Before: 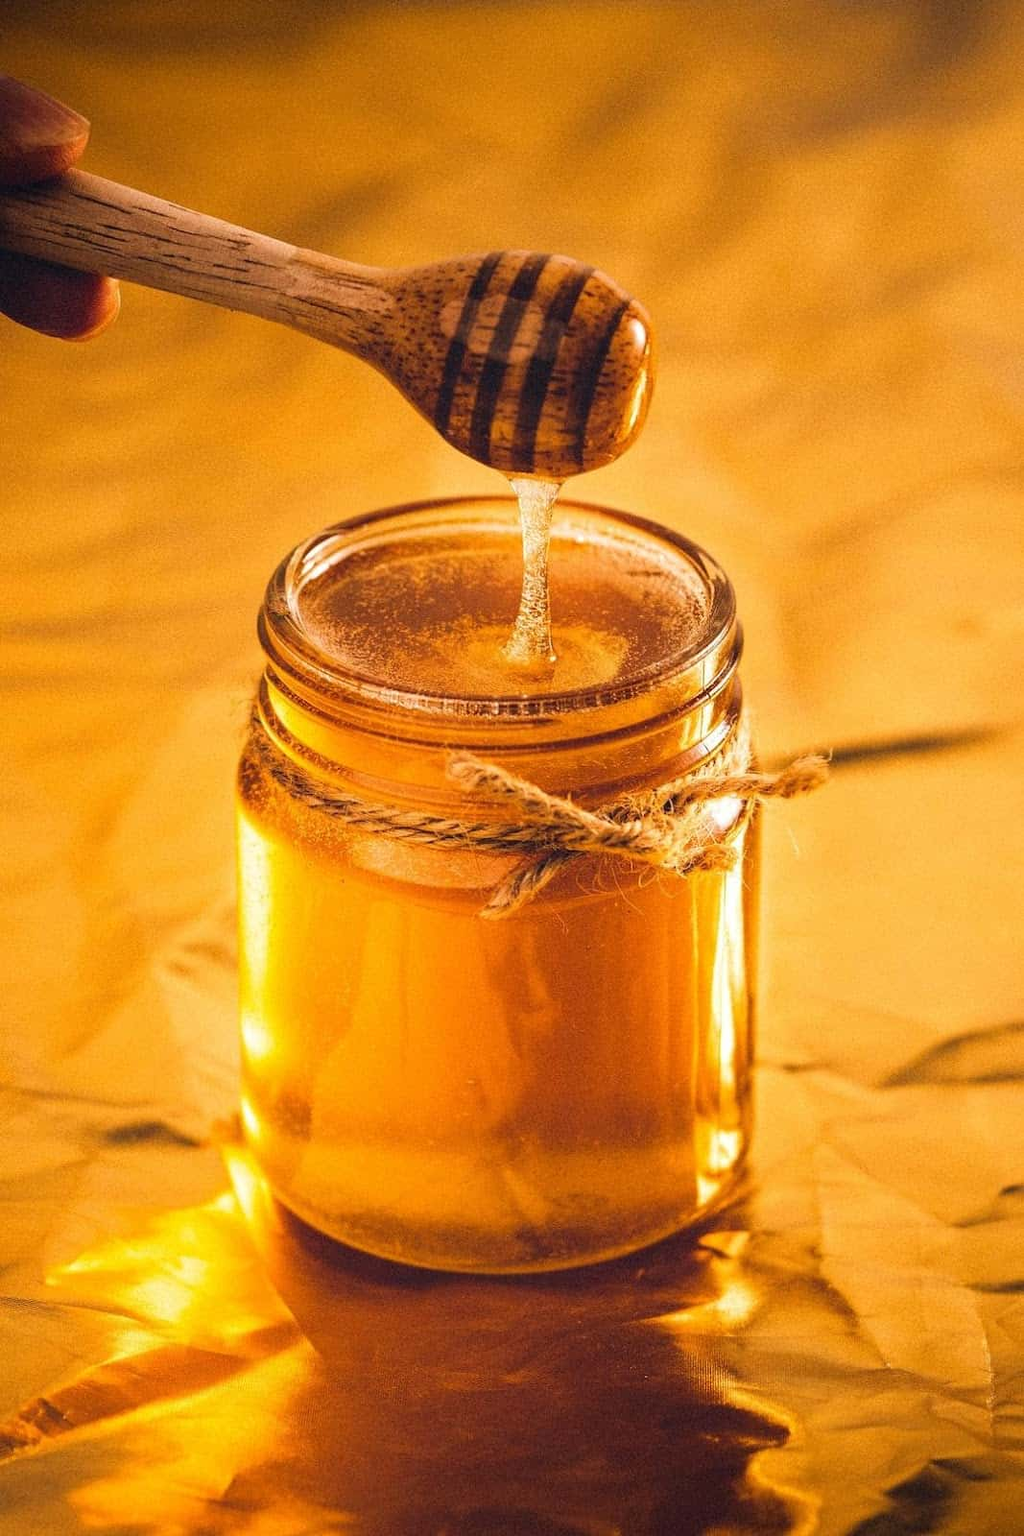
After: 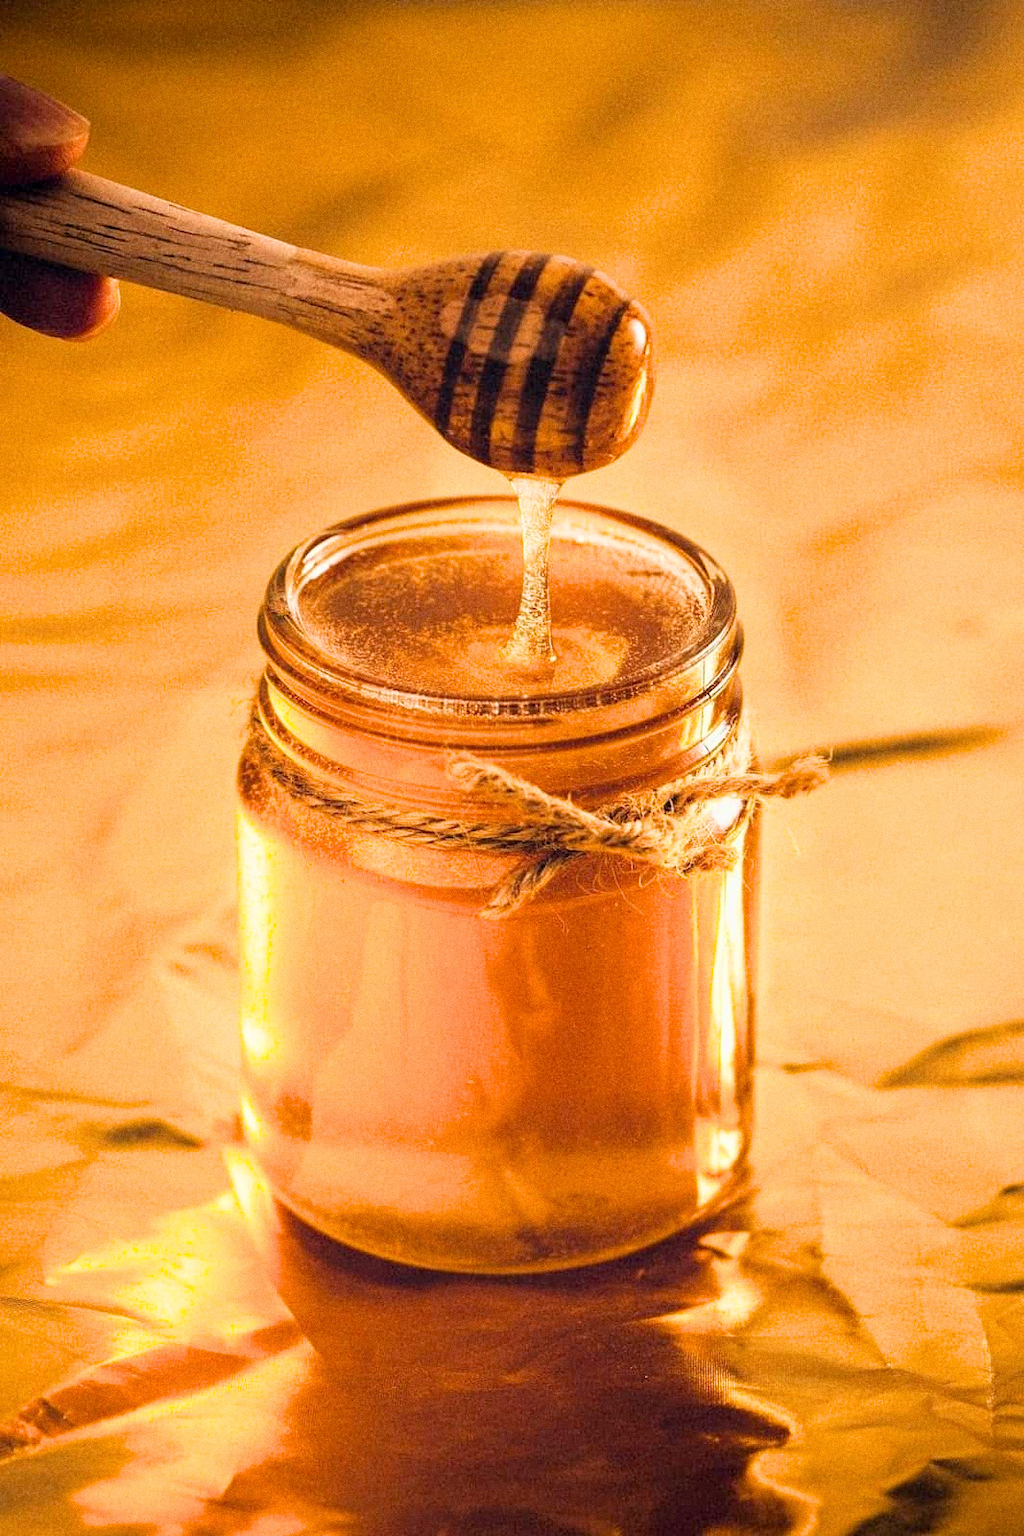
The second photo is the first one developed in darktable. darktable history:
exposure: black level correction 0.005, exposure 0.417 EV, compensate highlight preservation false
grain: on, module defaults
filmic rgb: black relative exposure -11.35 EV, white relative exposure 3.22 EV, hardness 6.76, color science v6 (2022)
